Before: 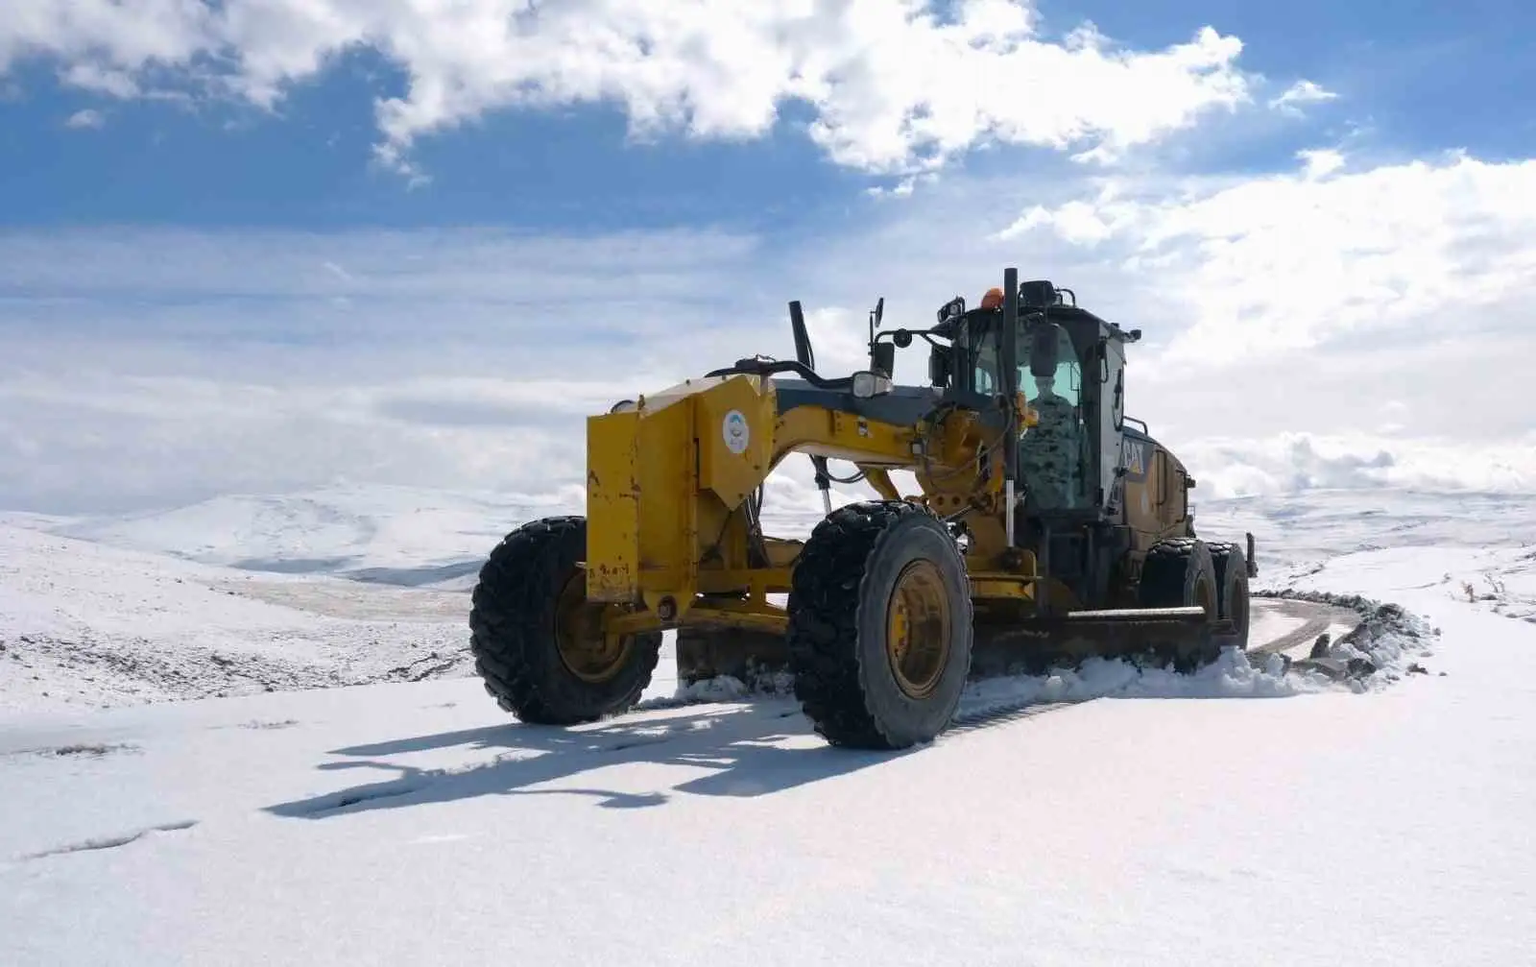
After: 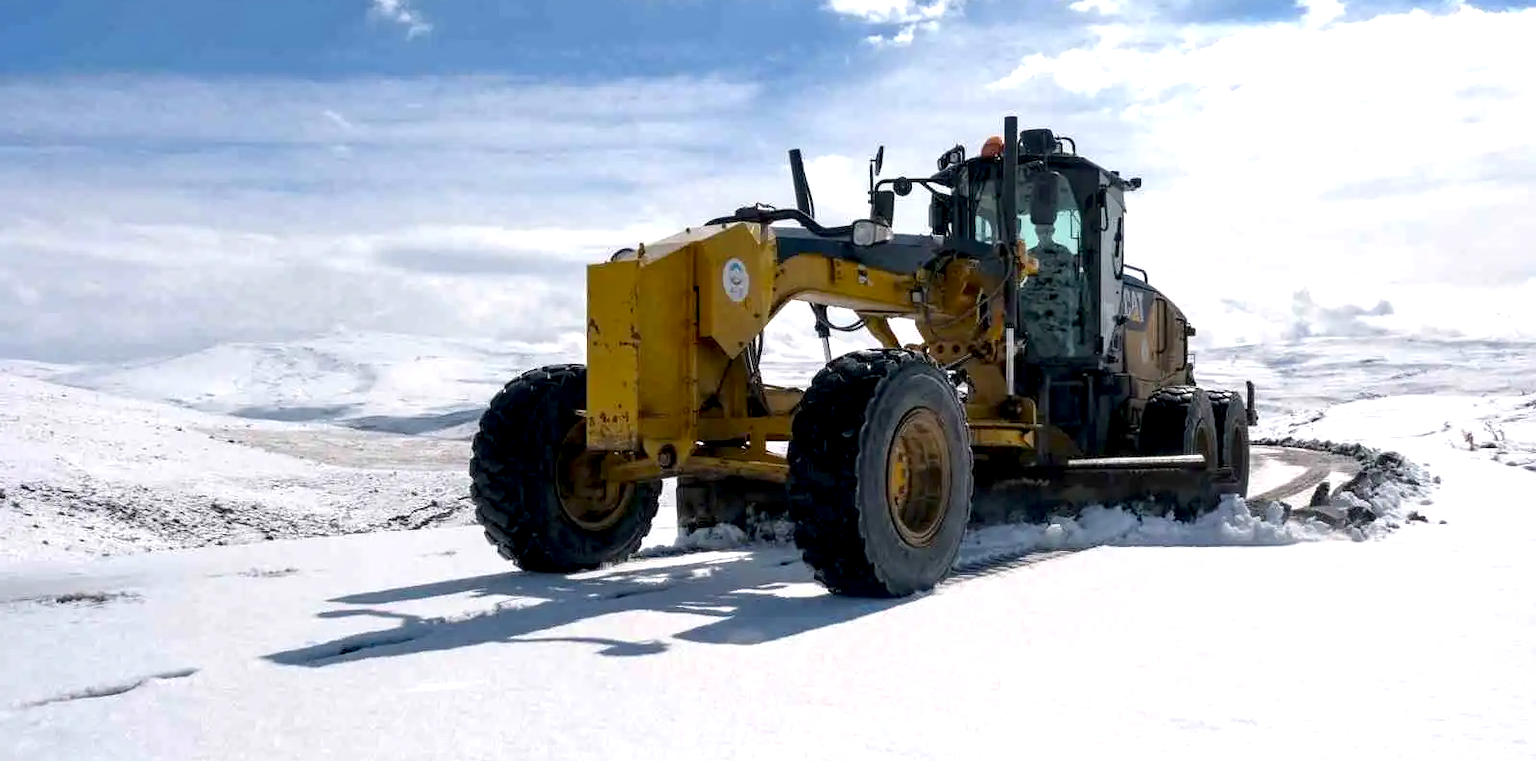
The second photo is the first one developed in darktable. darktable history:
exposure: black level correction 0.005, exposure 0.283 EV, compensate highlight preservation false
local contrast: detail 135%, midtone range 0.749
crop and rotate: top 15.712%, bottom 5.482%
